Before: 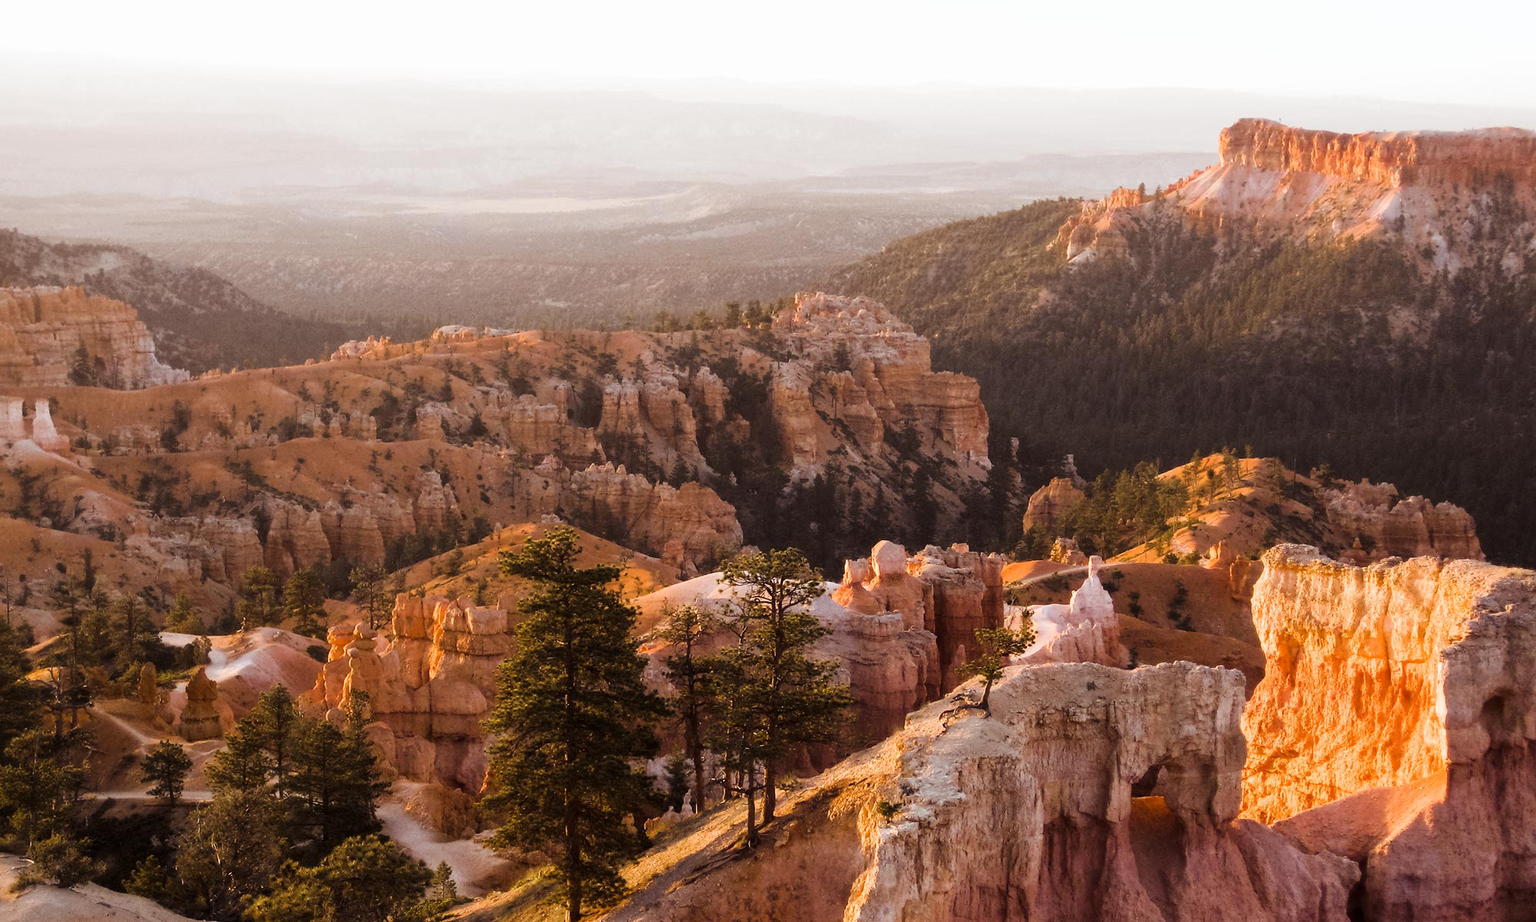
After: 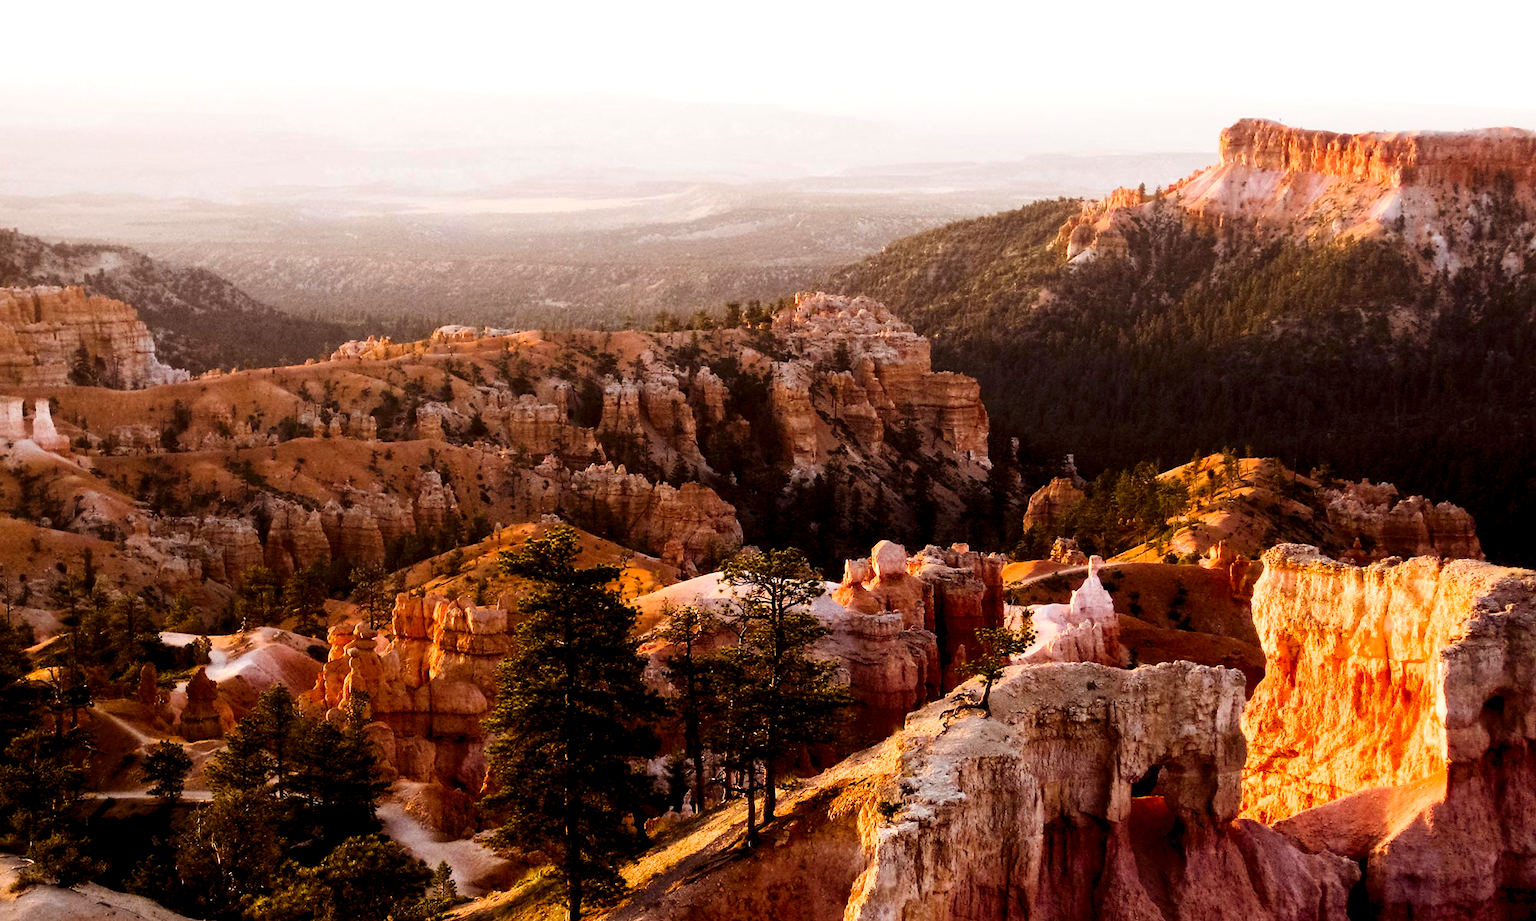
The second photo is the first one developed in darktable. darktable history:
contrast brightness saturation: contrast 0.22, brightness -0.19, saturation 0.24
rgb levels: levels [[0.013, 0.434, 0.89], [0, 0.5, 1], [0, 0.5, 1]]
